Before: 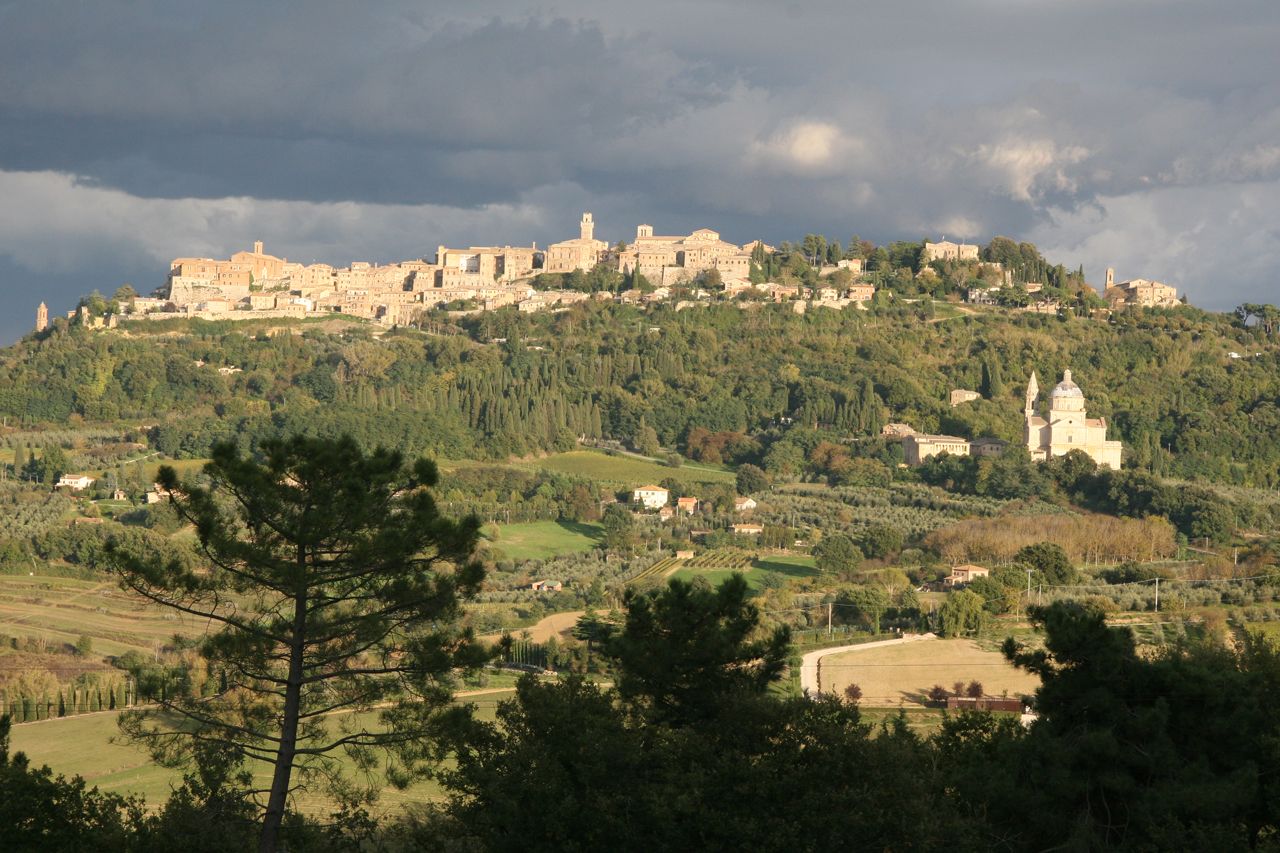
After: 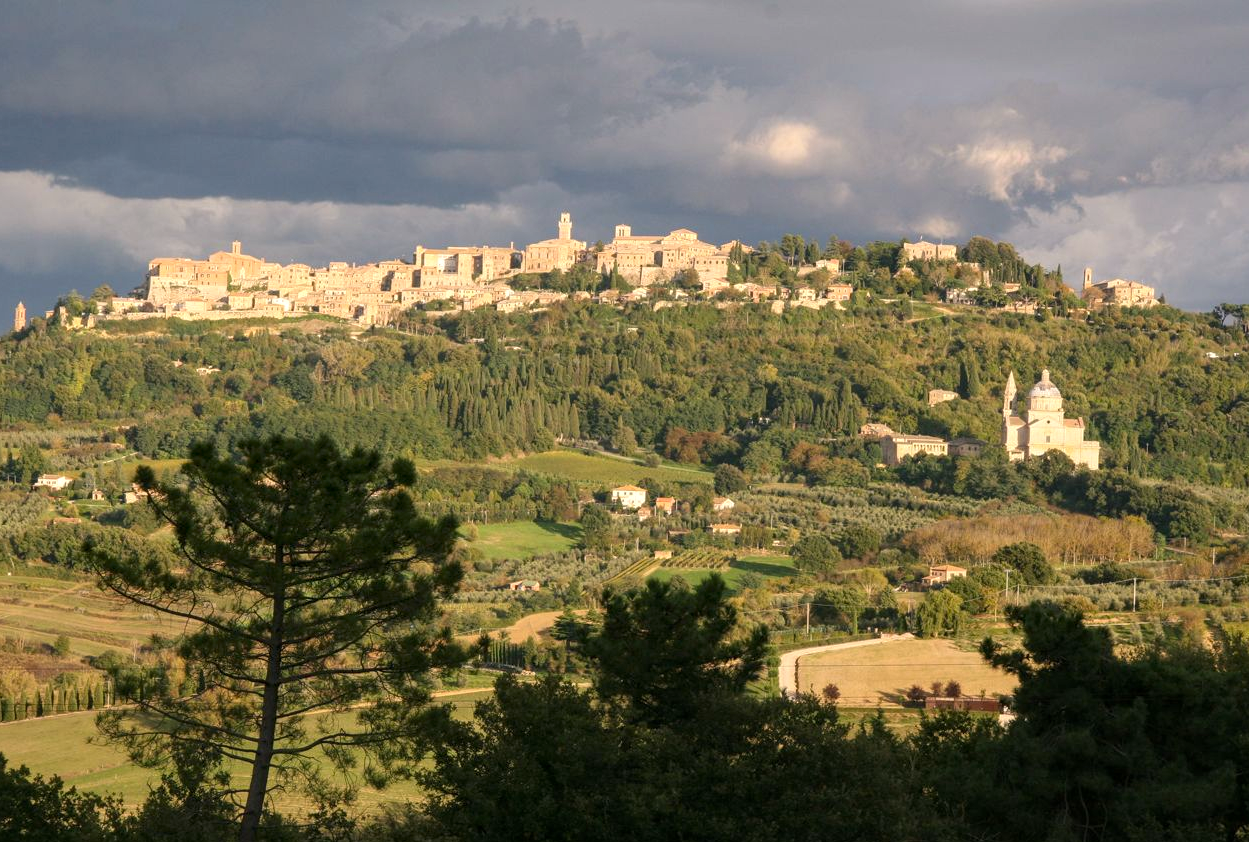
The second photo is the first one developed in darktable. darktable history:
color correction: highlights a* 3.22, highlights b* 1.93, saturation 1.19
crop and rotate: left 1.774%, right 0.633%, bottom 1.28%
color balance: input saturation 99%
local contrast: on, module defaults
